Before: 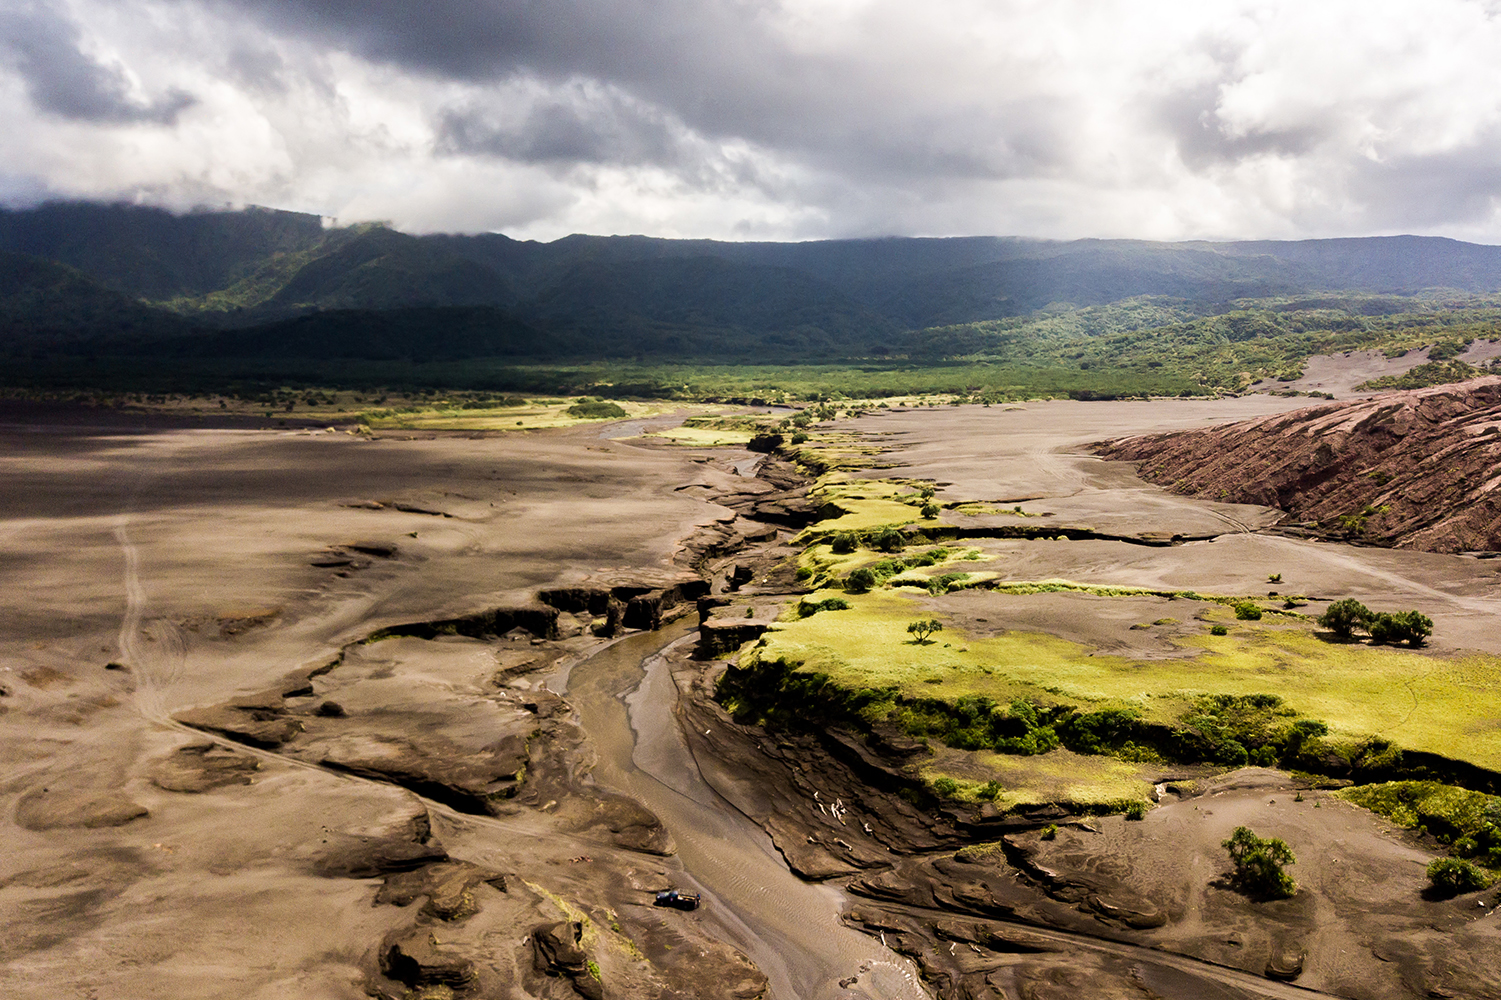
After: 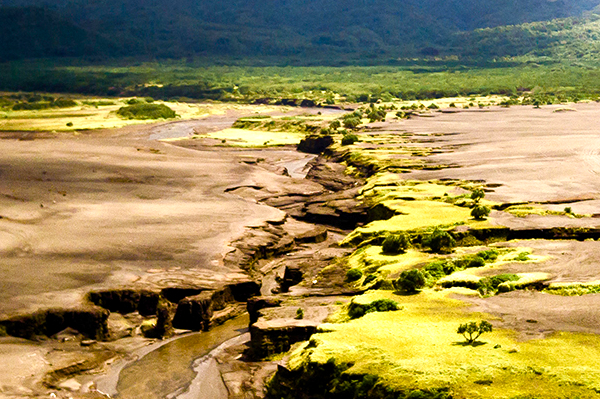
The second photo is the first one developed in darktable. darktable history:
color balance rgb: linear chroma grading › shadows -2.2%, linear chroma grading › highlights -15%, linear chroma grading › global chroma -10%, linear chroma grading › mid-tones -10%, perceptual saturation grading › global saturation 45%, perceptual saturation grading › highlights -50%, perceptual saturation grading › shadows 30%, perceptual brilliance grading › global brilliance 18%, global vibrance 45%
crop: left 30%, top 30%, right 30%, bottom 30%
